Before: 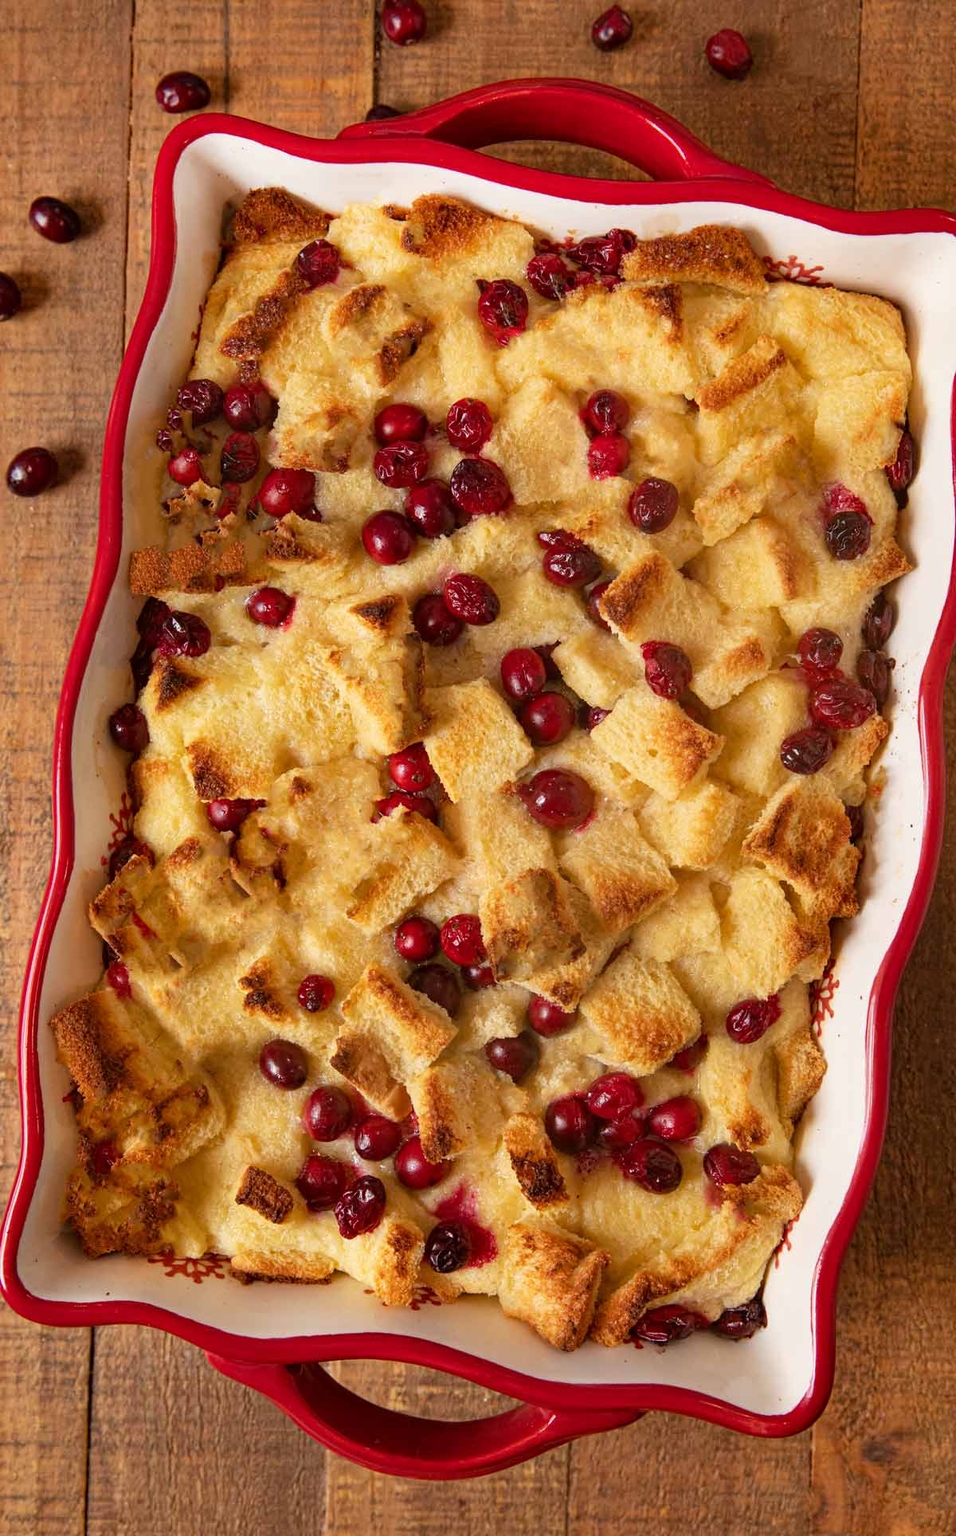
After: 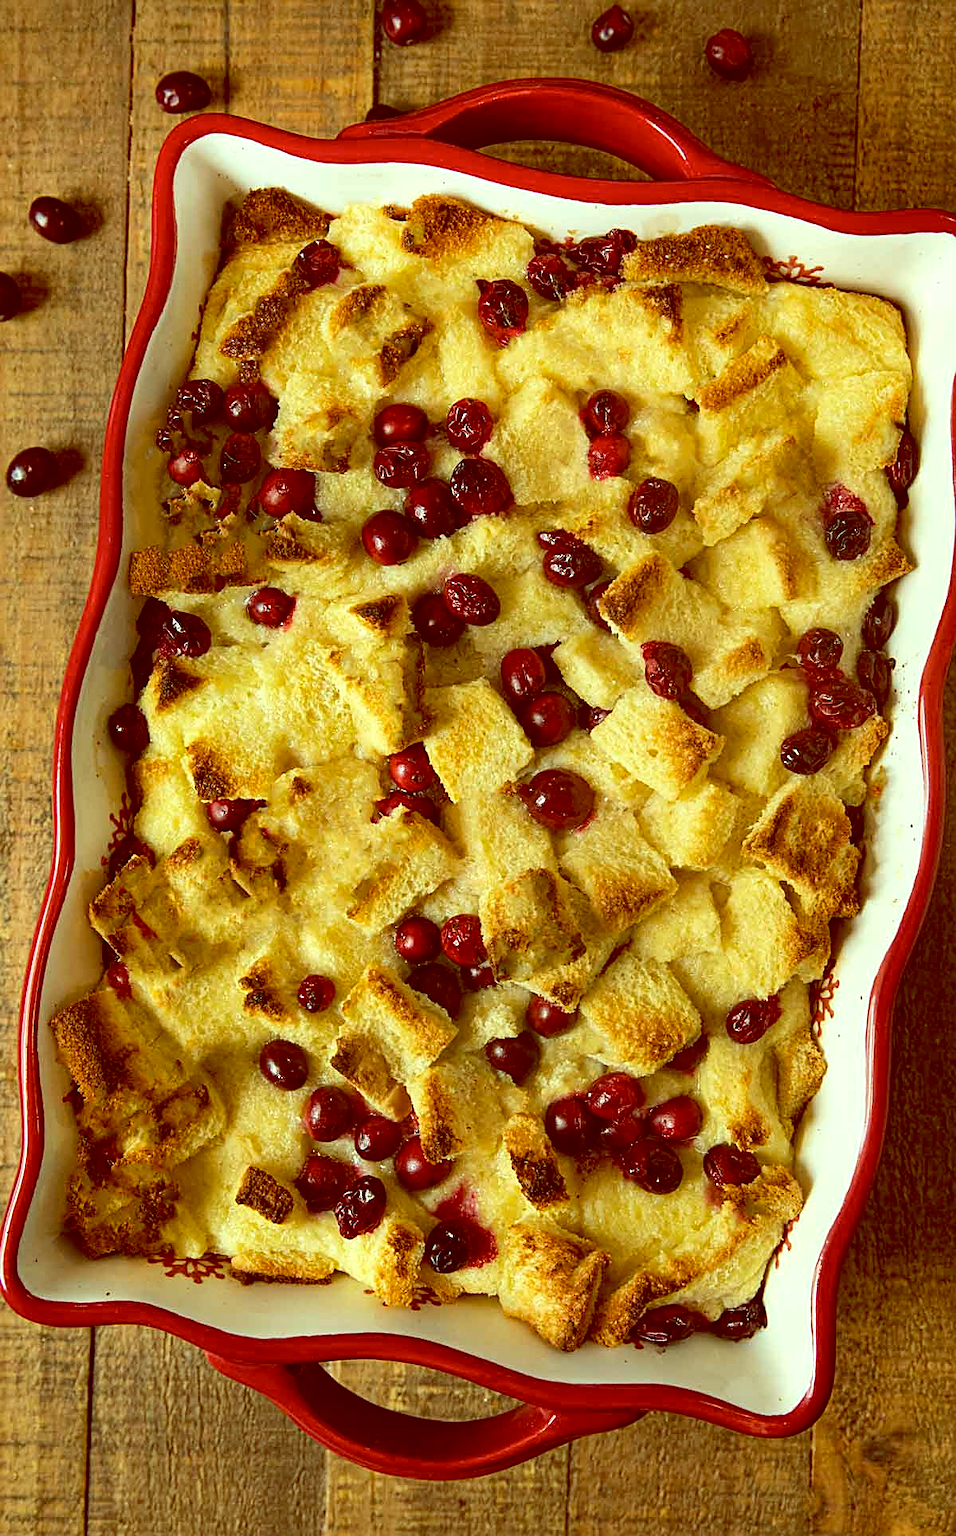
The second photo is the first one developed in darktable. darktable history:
sharpen: on, module defaults
color balance: lift [1, 1.015, 0.987, 0.985], gamma [1, 0.959, 1.042, 0.958], gain [0.927, 0.938, 1.072, 0.928], contrast 1.5%
tone equalizer: -8 EV -0.417 EV, -7 EV -0.389 EV, -6 EV -0.333 EV, -5 EV -0.222 EV, -3 EV 0.222 EV, -2 EV 0.333 EV, -1 EV 0.389 EV, +0 EV 0.417 EV, edges refinement/feathering 500, mask exposure compensation -1.57 EV, preserve details no
color calibration: illuminant Planckian (black body), x 0.351, y 0.352, temperature 4794.27 K
